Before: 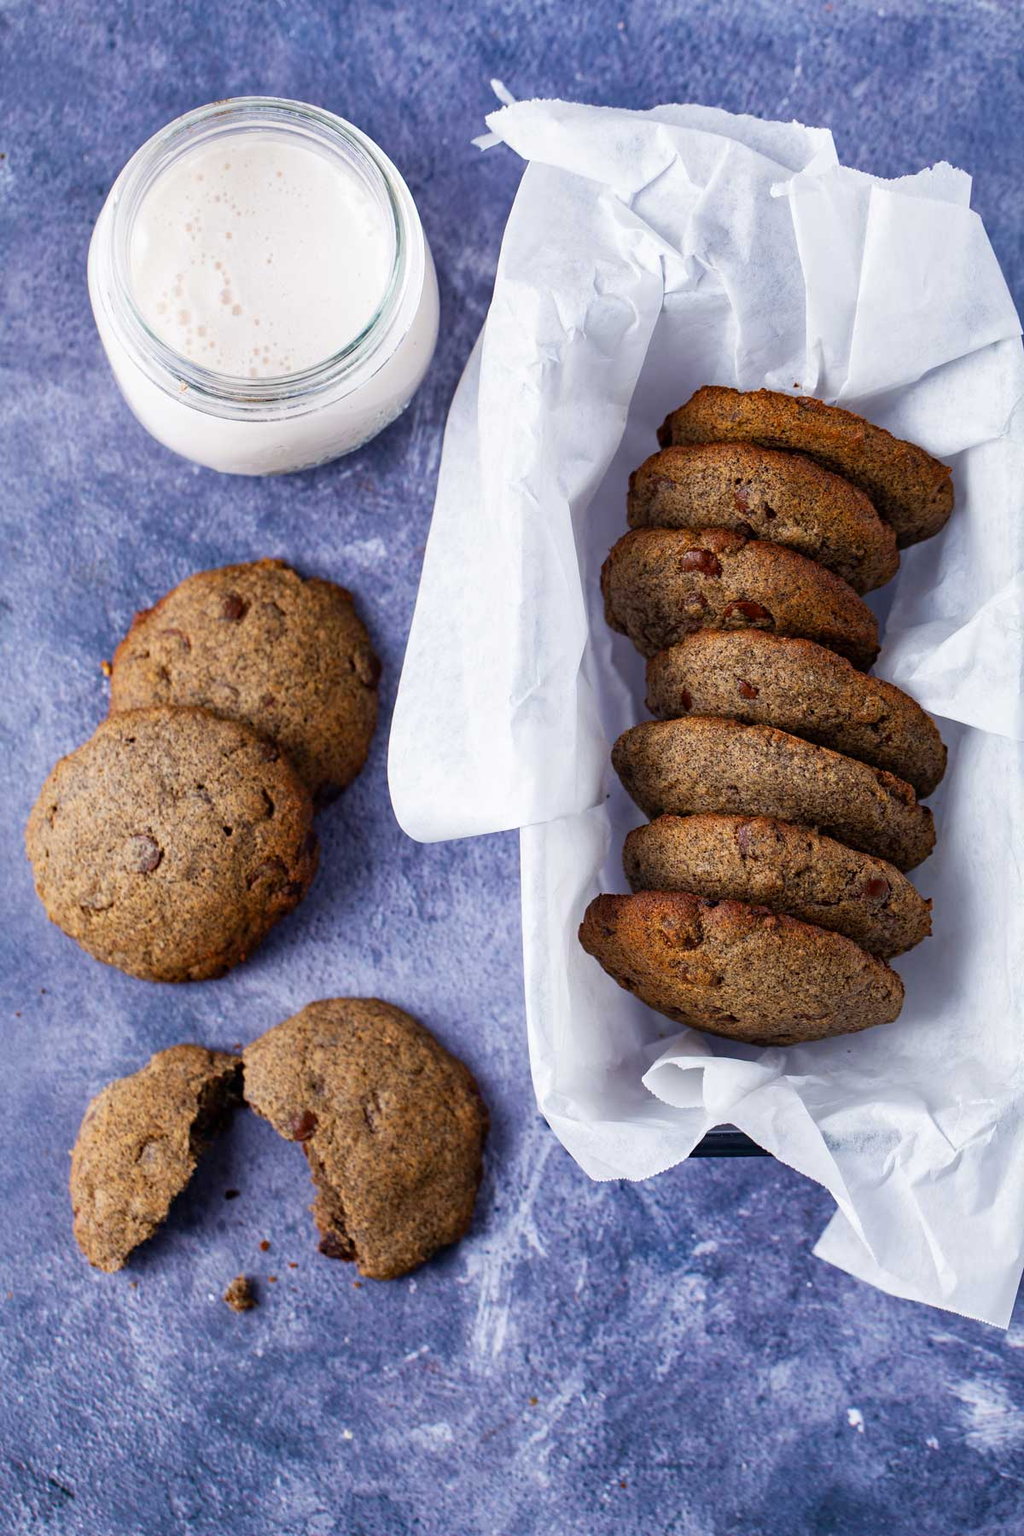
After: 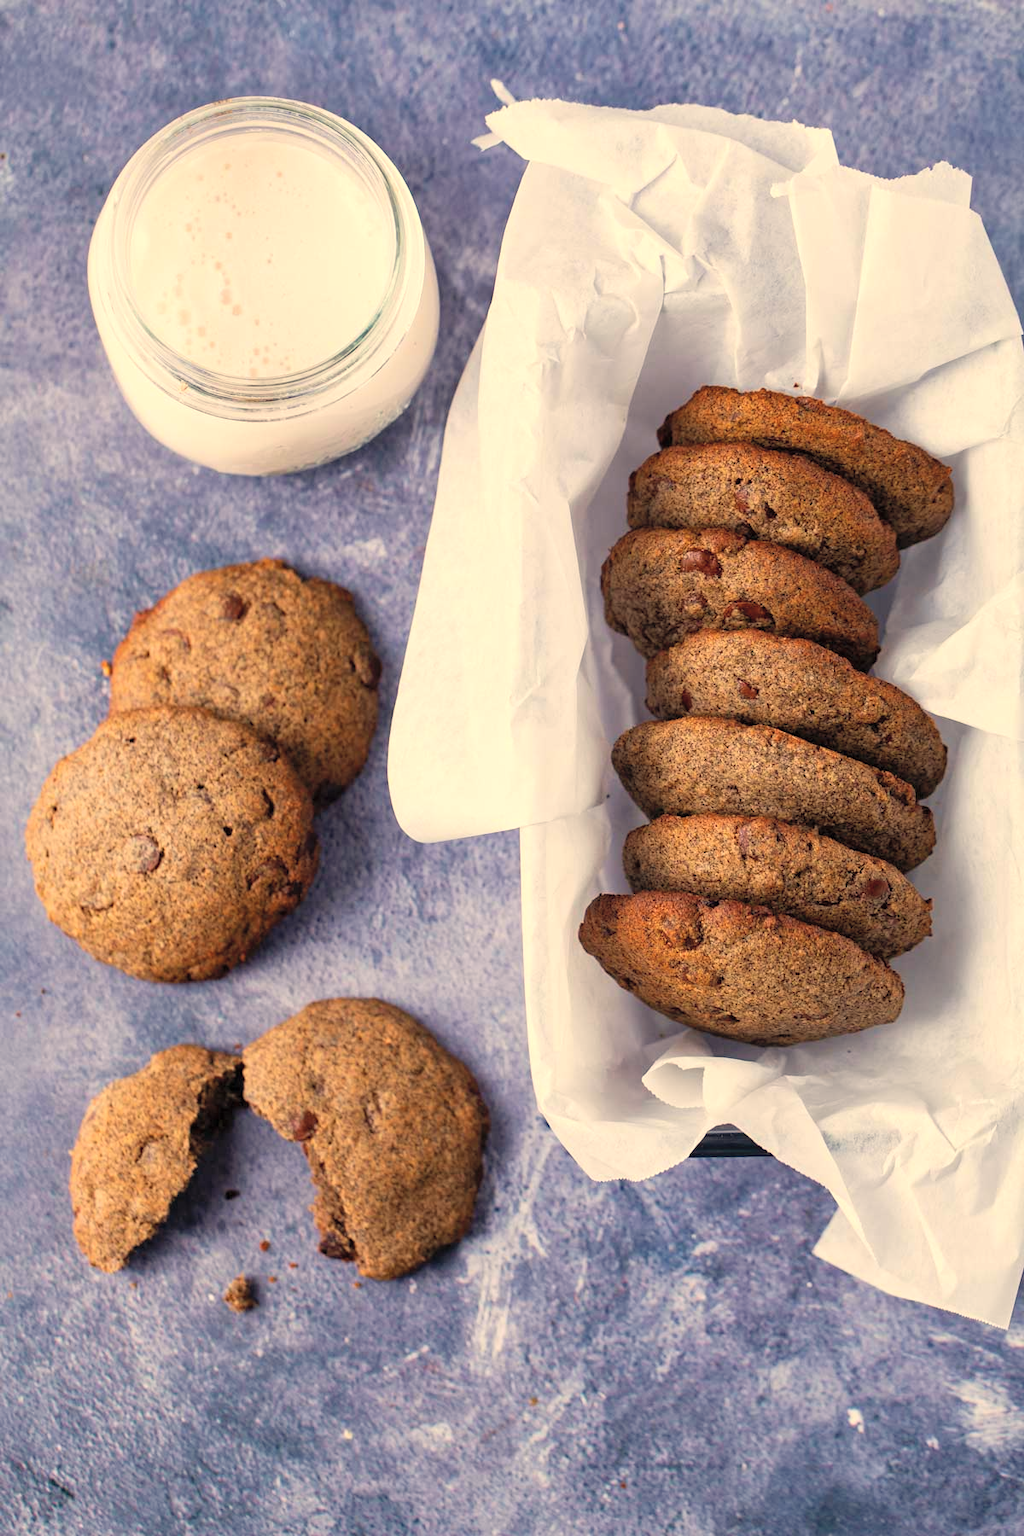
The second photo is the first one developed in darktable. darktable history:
white balance: red 1.123, blue 0.83
contrast brightness saturation: brightness 0.15
